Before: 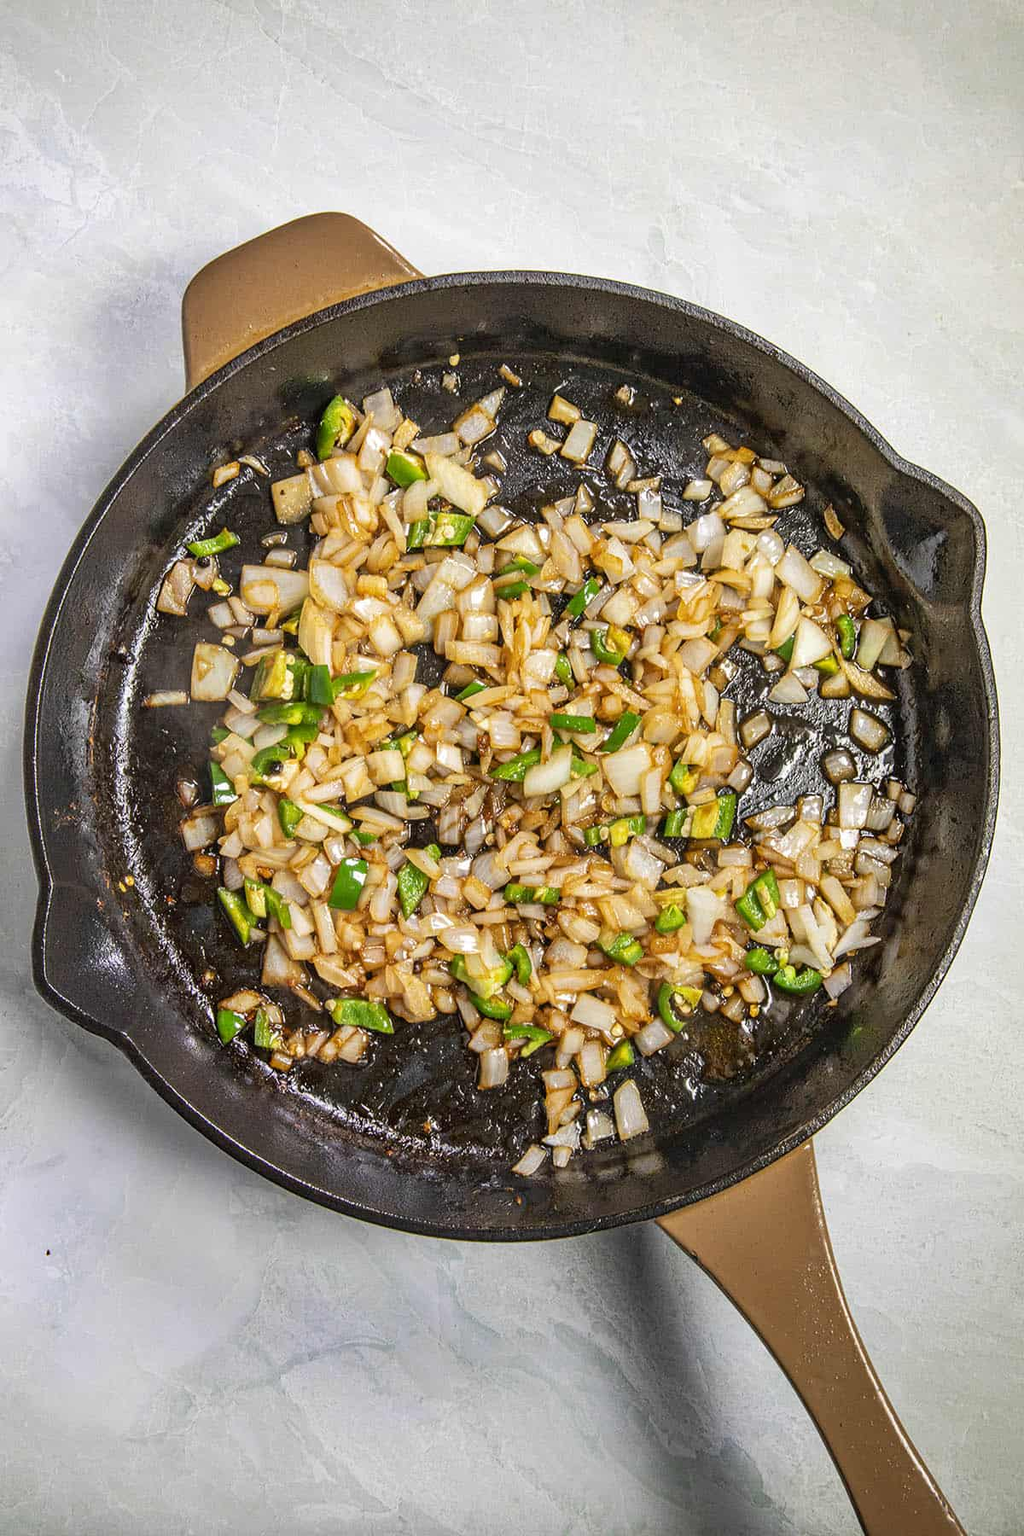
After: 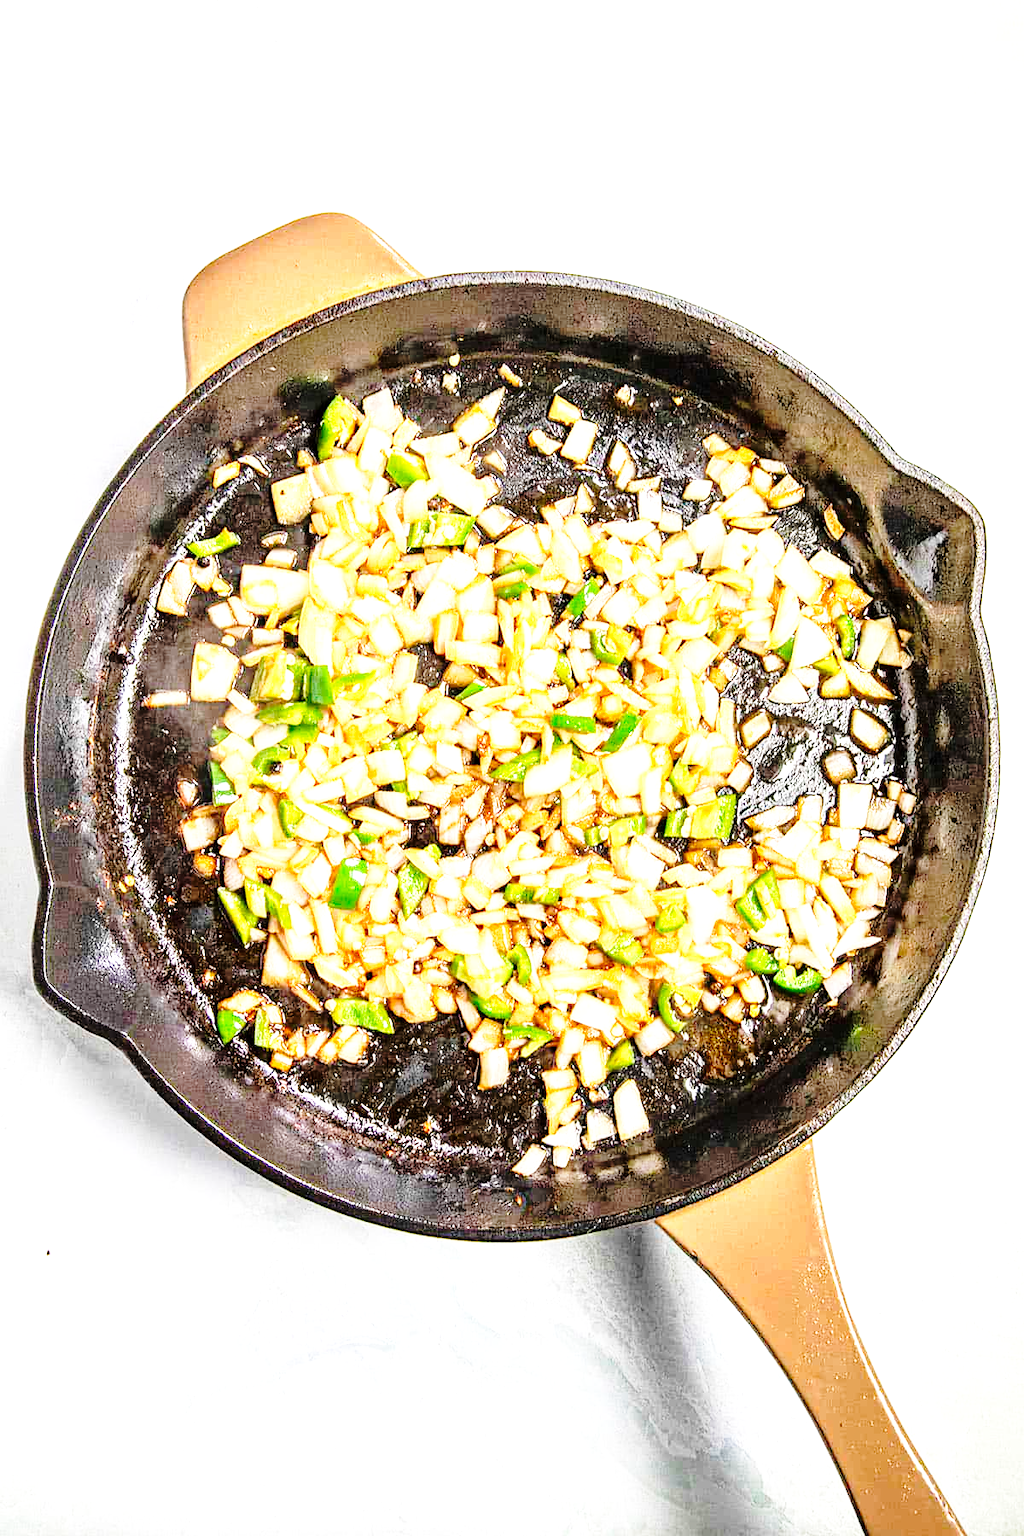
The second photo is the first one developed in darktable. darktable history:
tone equalizer: -8 EV -0.738 EV, -7 EV -0.687 EV, -6 EV -0.569 EV, -5 EV -0.395 EV, -3 EV 0.398 EV, -2 EV 0.6 EV, -1 EV 0.687 EV, +0 EV 0.75 EV
base curve: curves: ch0 [(0, 0) (0.028, 0.03) (0.121, 0.232) (0.46, 0.748) (0.859, 0.968) (1, 1)], preserve colors none
exposure: black level correction 0.001, exposure 0.498 EV, compensate highlight preservation false
